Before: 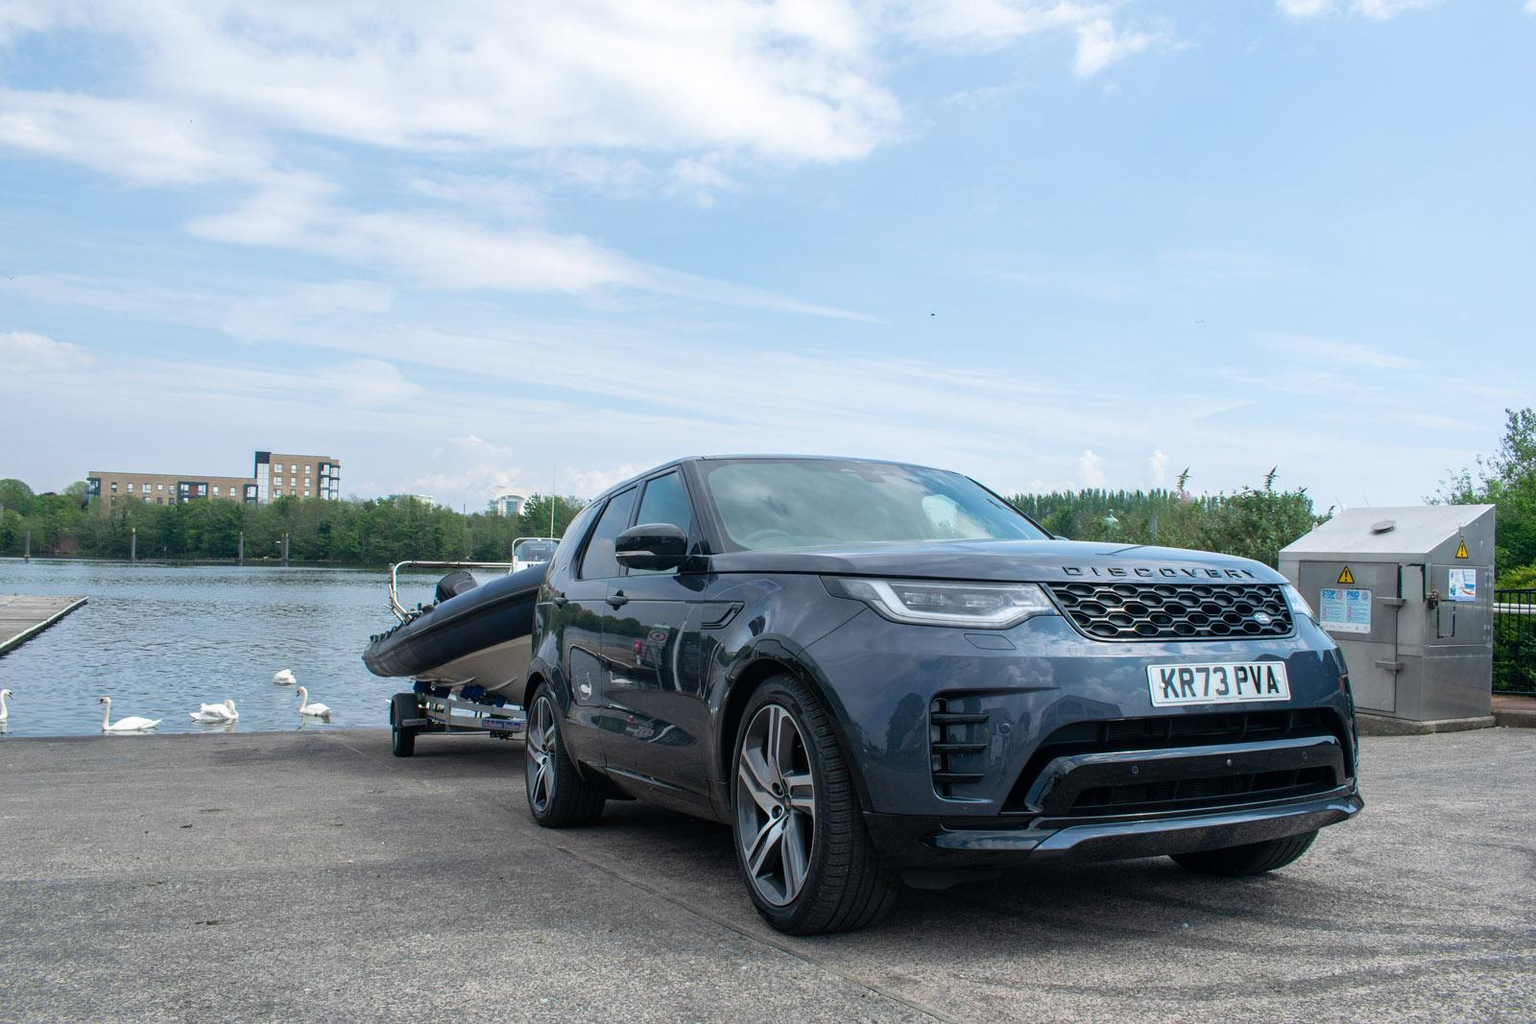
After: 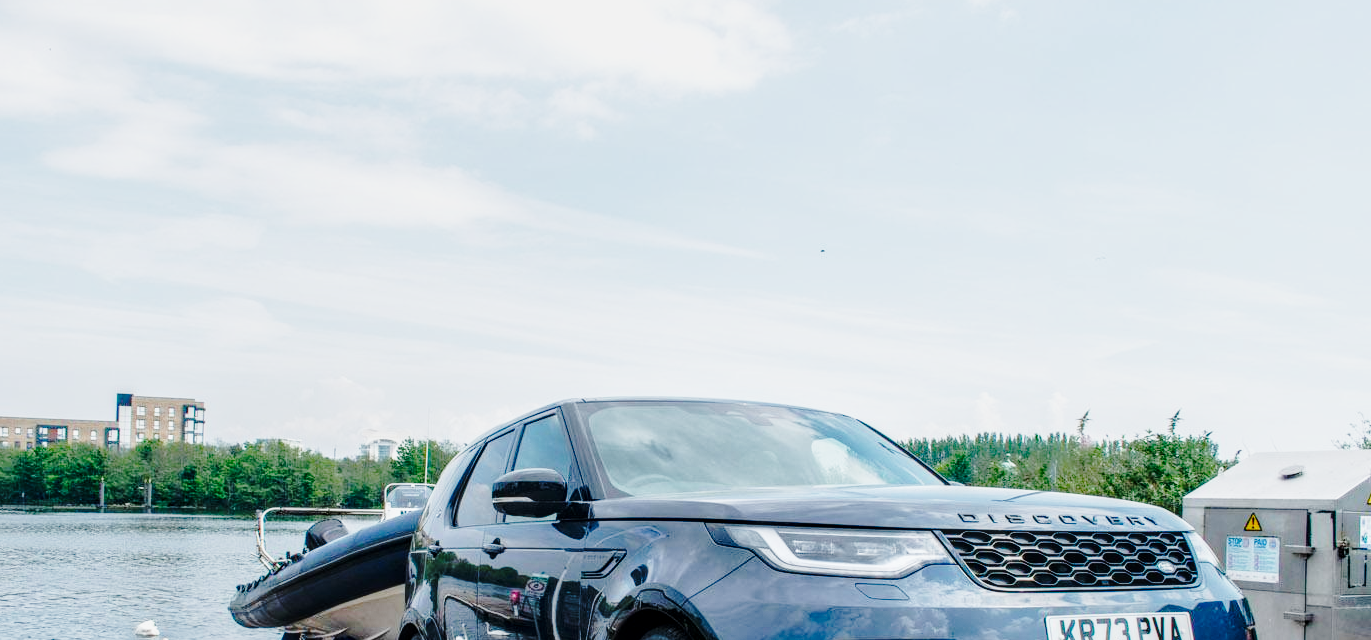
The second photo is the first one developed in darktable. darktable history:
shadows and highlights: shadows -19.97, white point adjustment -1.86, highlights -35.03
base curve: curves: ch0 [(0, 0) (0.036, 0.037) (0.121, 0.228) (0.46, 0.76) (0.859, 0.983) (1, 1)], preserve colors none
crop and rotate: left 9.371%, top 7.221%, right 4.907%, bottom 32.723%
tone curve: curves: ch0 [(0, 0) (0.071, 0.047) (0.266, 0.26) (0.483, 0.554) (0.753, 0.811) (1, 0.983)]; ch1 [(0, 0) (0.346, 0.307) (0.408, 0.387) (0.463, 0.465) (0.482, 0.493) (0.502, 0.499) (0.517, 0.502) (0.55, 0.548) (0.597, 0.61) (0.651, 0.698) (1, 1)]; ch2 [(0, 0) (0.346, 0.34) (0.434, 0.46) (0.485, 0.494) (0.5, 0.498) (0.517, 0.506) (0.526, 0.545) (0.583, 0.61) (0.625, 0.659) (1, 1)], preserve colors none
local contrast: detail 130%
